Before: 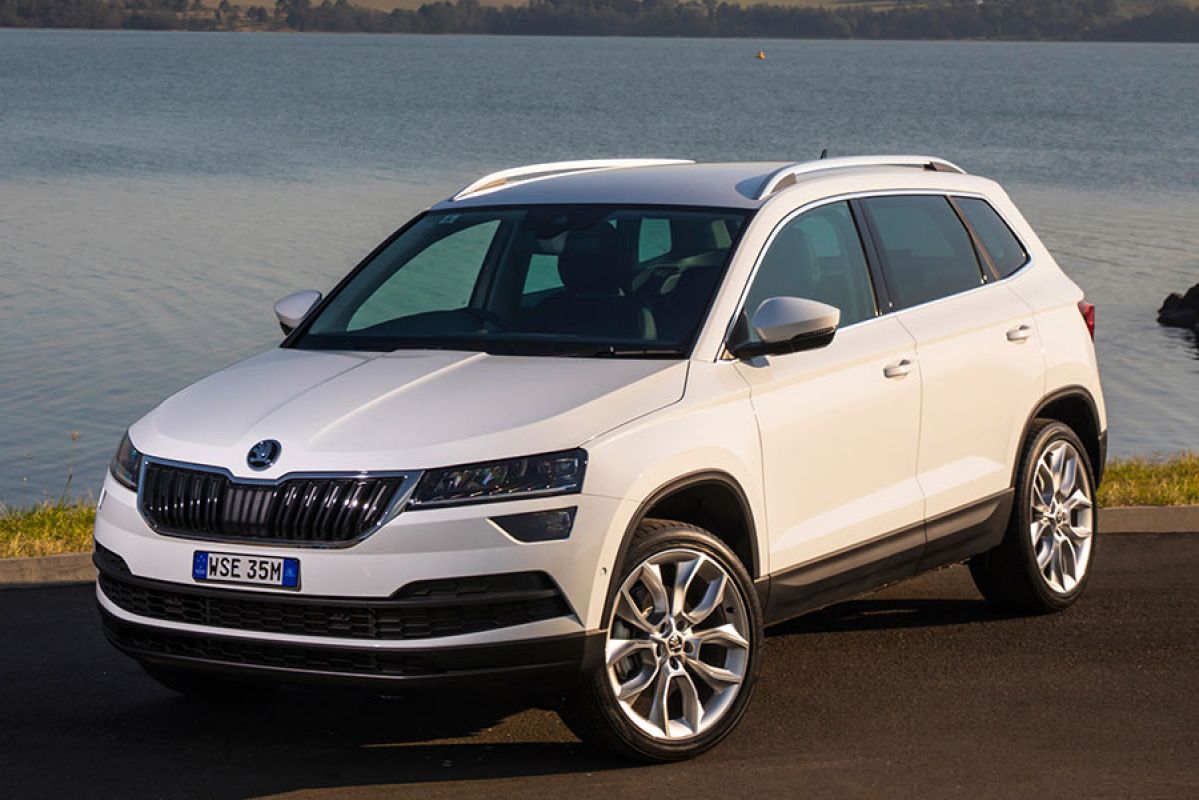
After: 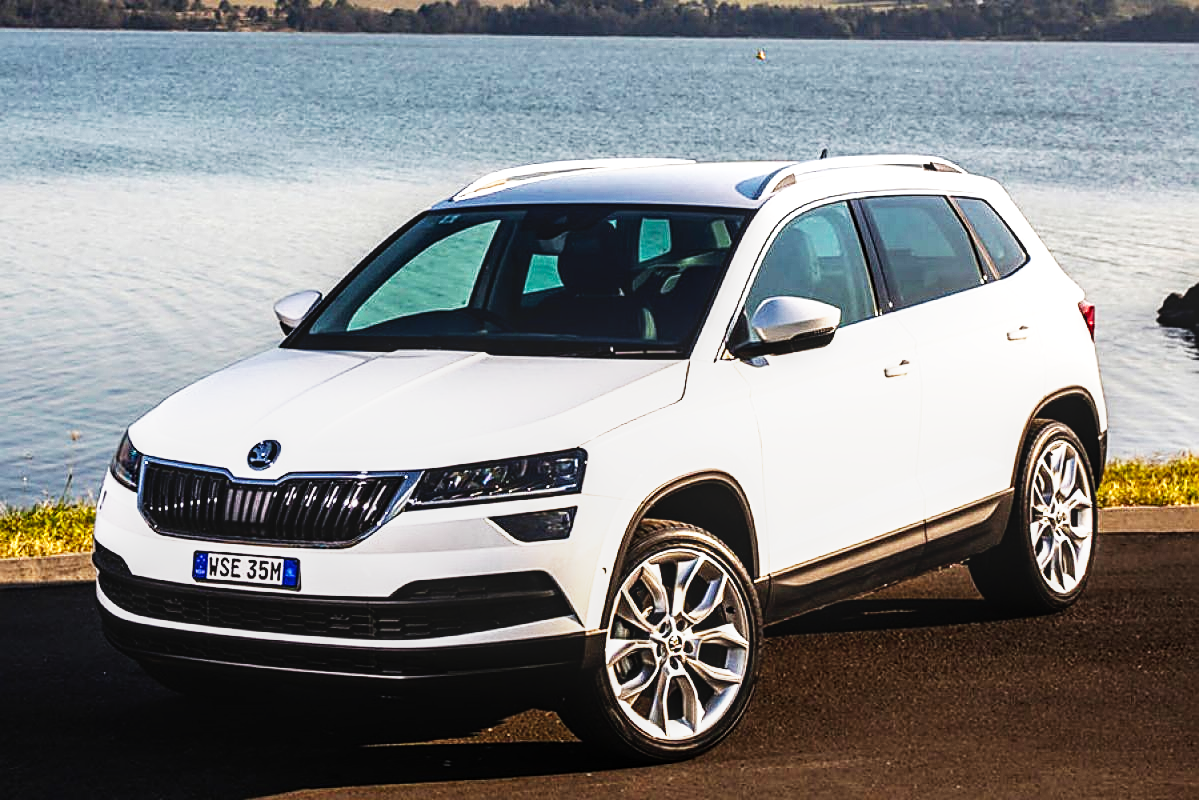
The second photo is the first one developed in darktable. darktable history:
sharpen: on, module defaults
local contrast: on, module defaults
color balance rgb: shadows lift › luminance -20.131%, perceptual saturation grading › global saturation -0.12%, perceptual brilliance grading › global brilliance 21.603%, perceptual brilliance grading › shadows -34.931%
base curve: curves: ch0 [(0, 0) (0.007, 0.004) (0.027, 0.03) (0.046, 0.07) (0.207, 0.54) (0.442, 0.872) (0.673, 0.972) (1, 1)], preserve colors none
